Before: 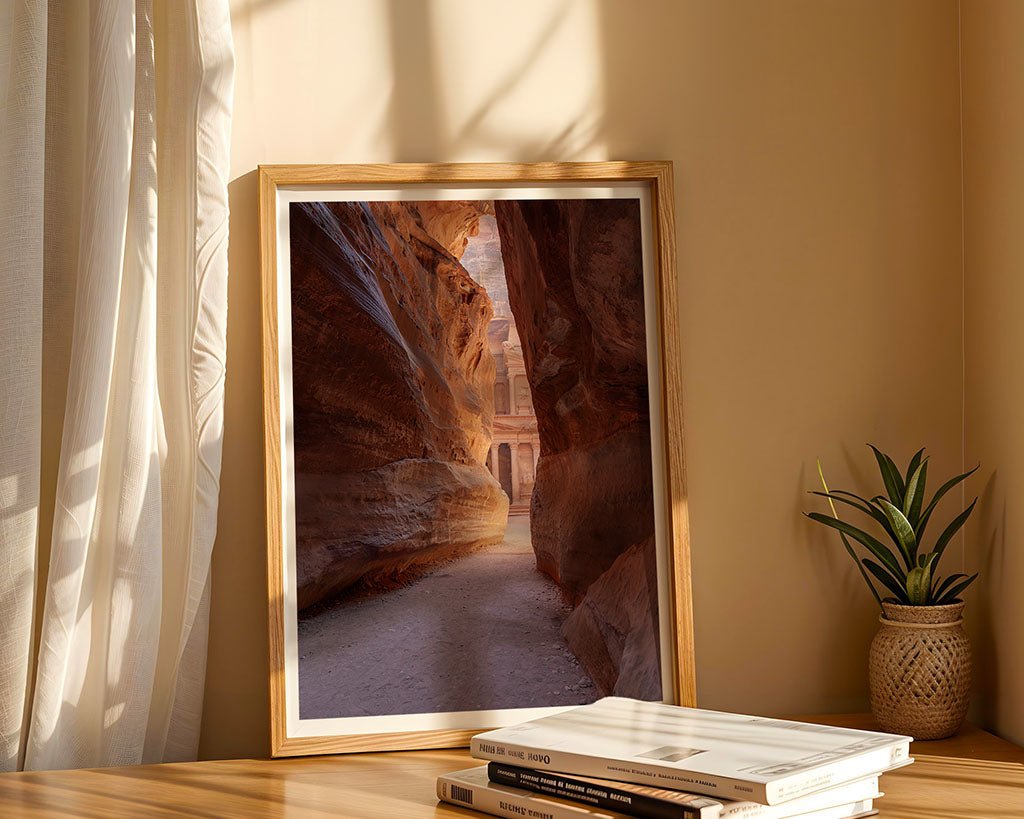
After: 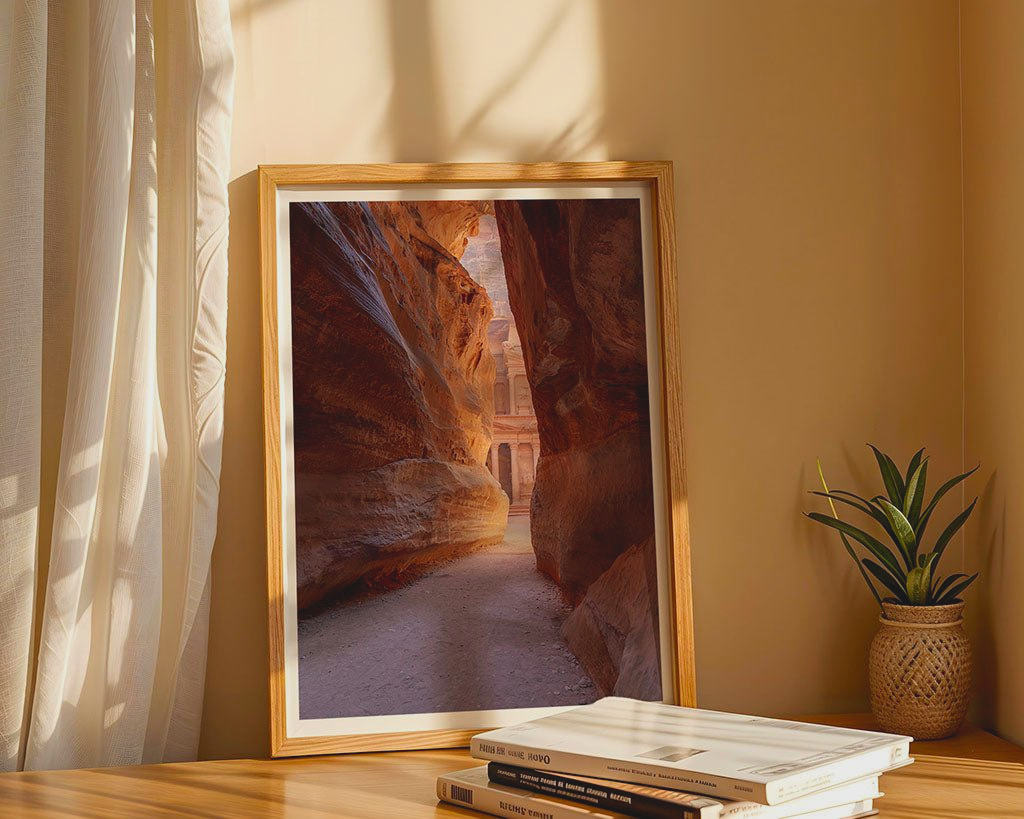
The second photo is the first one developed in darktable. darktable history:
lowpass: radius 0.1, contrast 0.85, saturation 1.1, unbound 0
